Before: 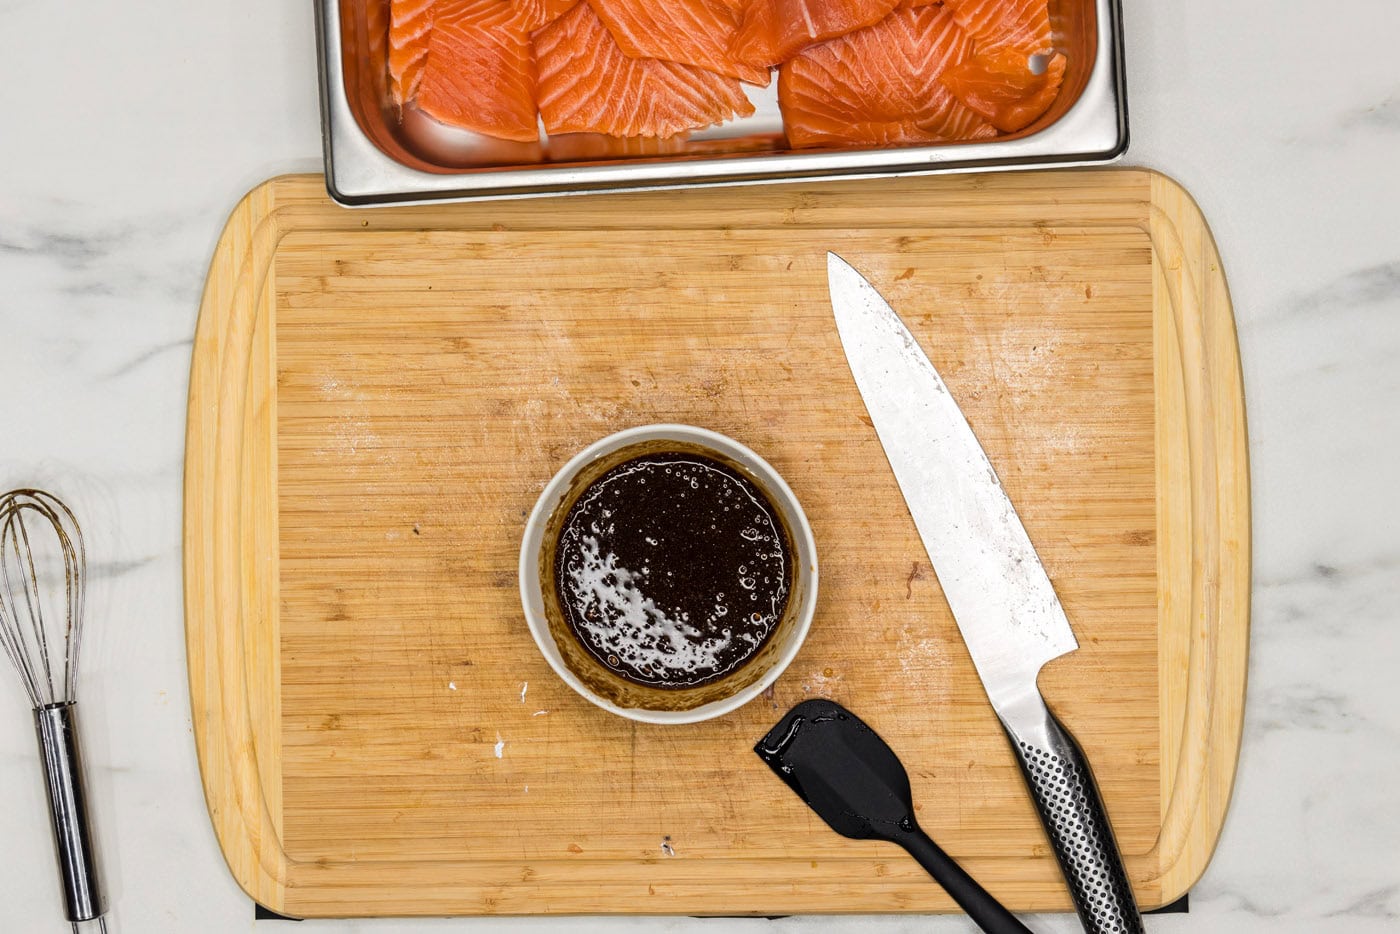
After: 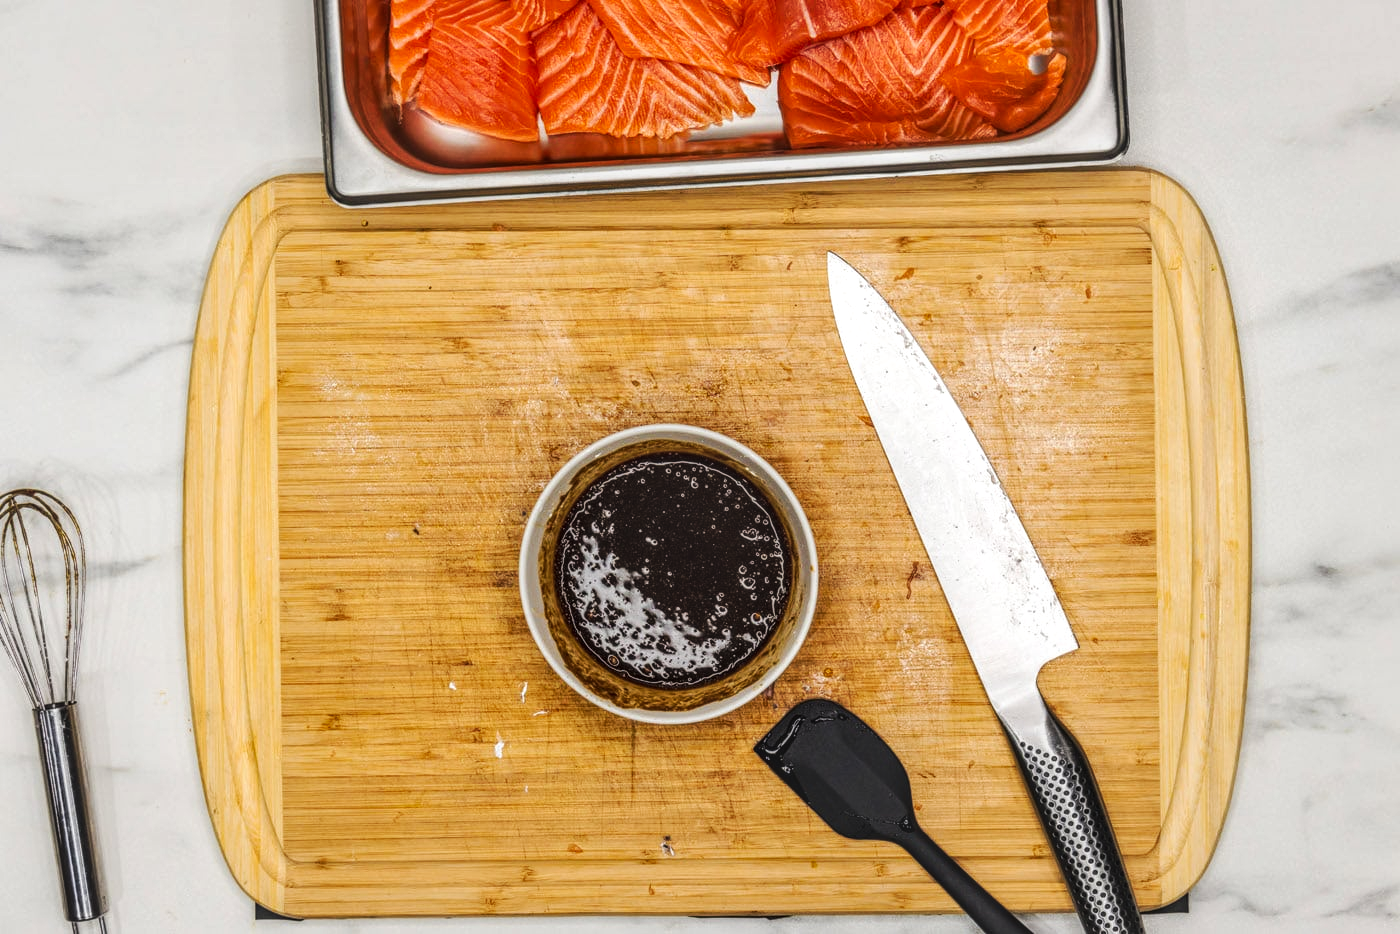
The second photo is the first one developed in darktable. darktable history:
tone curve: curves: ch0 [(0, 0) (0.003, 0.003) (0.011, 0.011) (0.025, 0.022) (0.044, 0.039) (0.069, 0.055) (0.1, 0.074) (0.136, 0.101) (0.177, 0.134) (0.224, 0.171) (0.277, 0.216) (0.335, 0.277) (0.399, 0.345) (0.468, 0.427) (0.543, 0.526) (0.623, 0.636) (0.709, 0.731) (0.801, 0.822) (0.898, 0.917) (1, 1)], preserve colors none
local contrast: highlights 0%, shadows 0%, detail 133%
